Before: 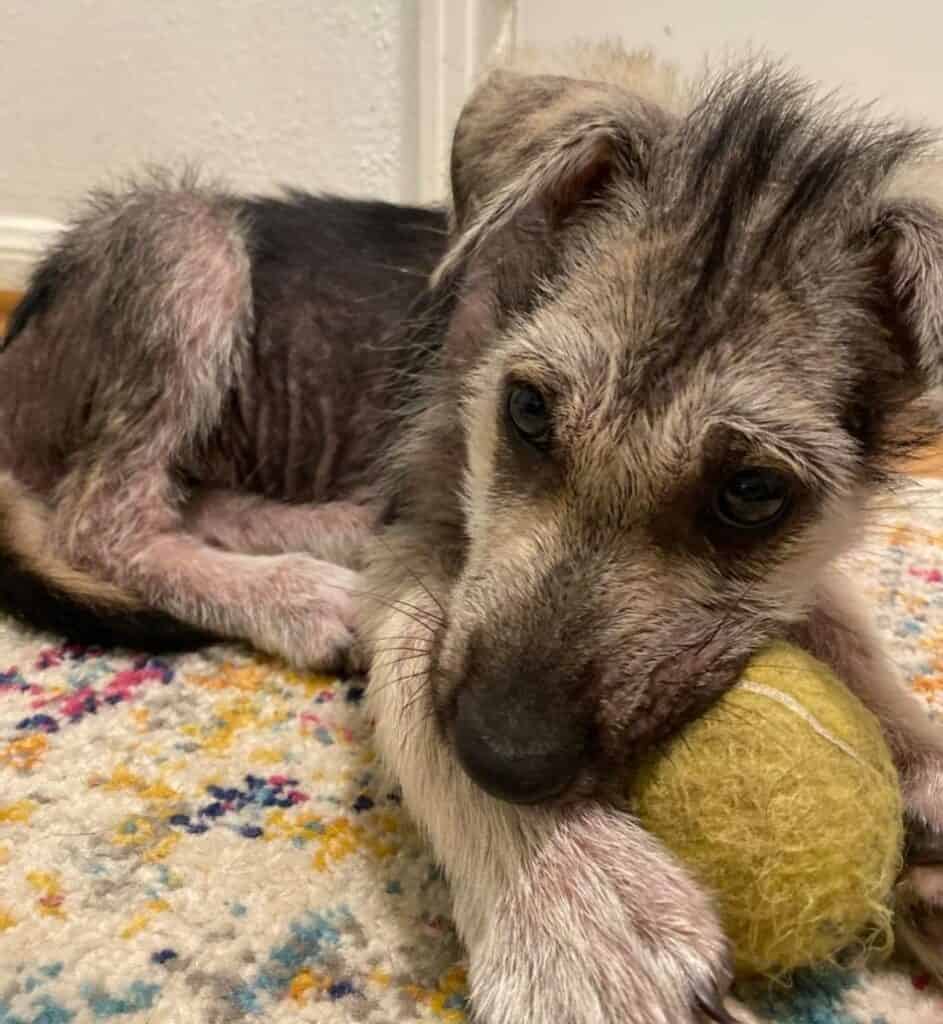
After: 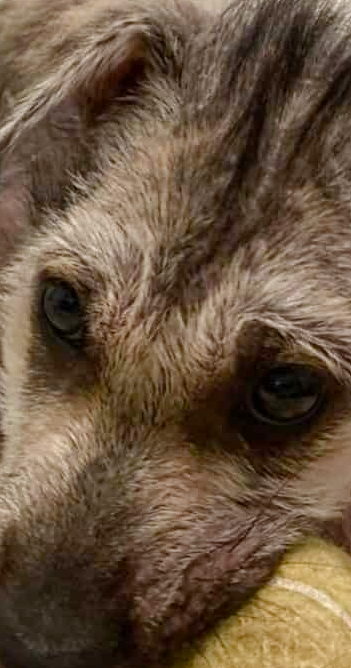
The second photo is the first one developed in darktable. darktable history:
crop and rotate: left 49.447%, top 10.106%, right 13.241%, bottom 24.569%
color balance rgb: perceptual saturation grading › global saturation 0.966%, perceptual saturation grading › highlights -31.638%, perceptual saturation grading › mid-tones 5.51%, perceptual saturation grading › shadows 18.814%, perceptual brilliance grading › global brilliance 2.854%, perceptual brilliance grading › highlights -2.725%, perceptual brilliance grading › shadows 3.737%
